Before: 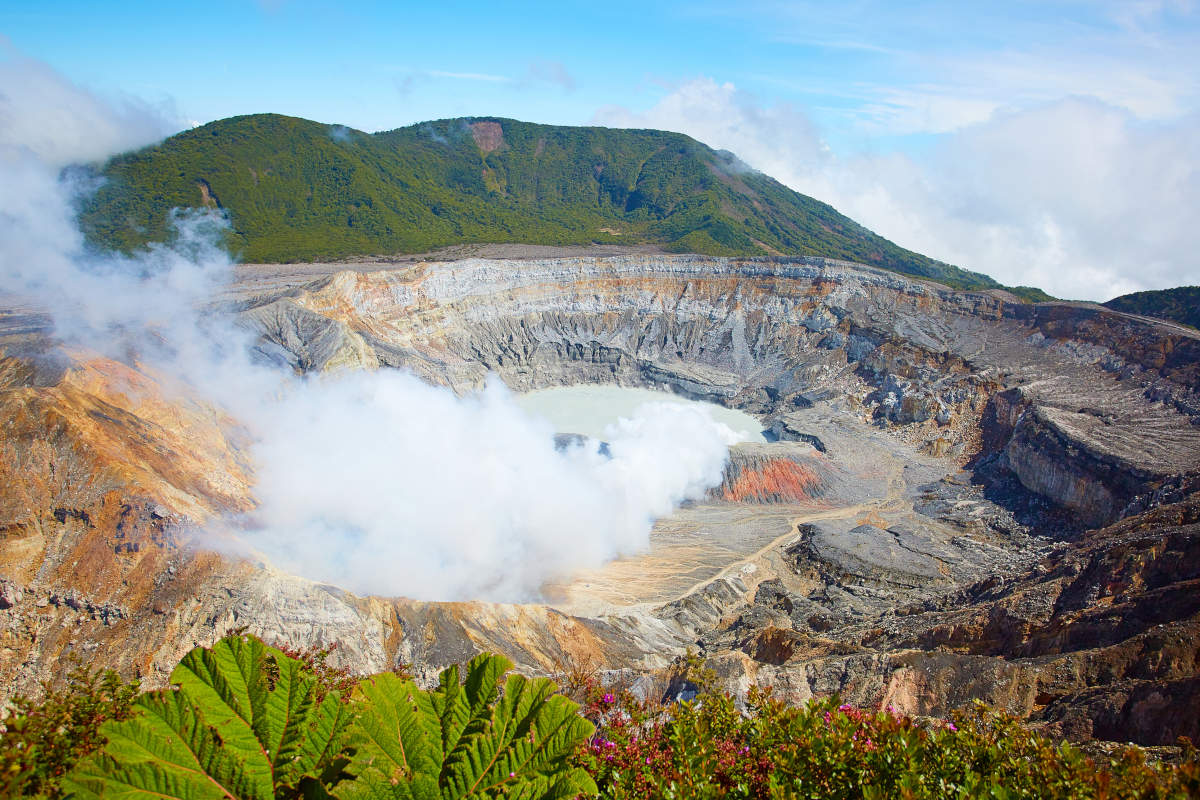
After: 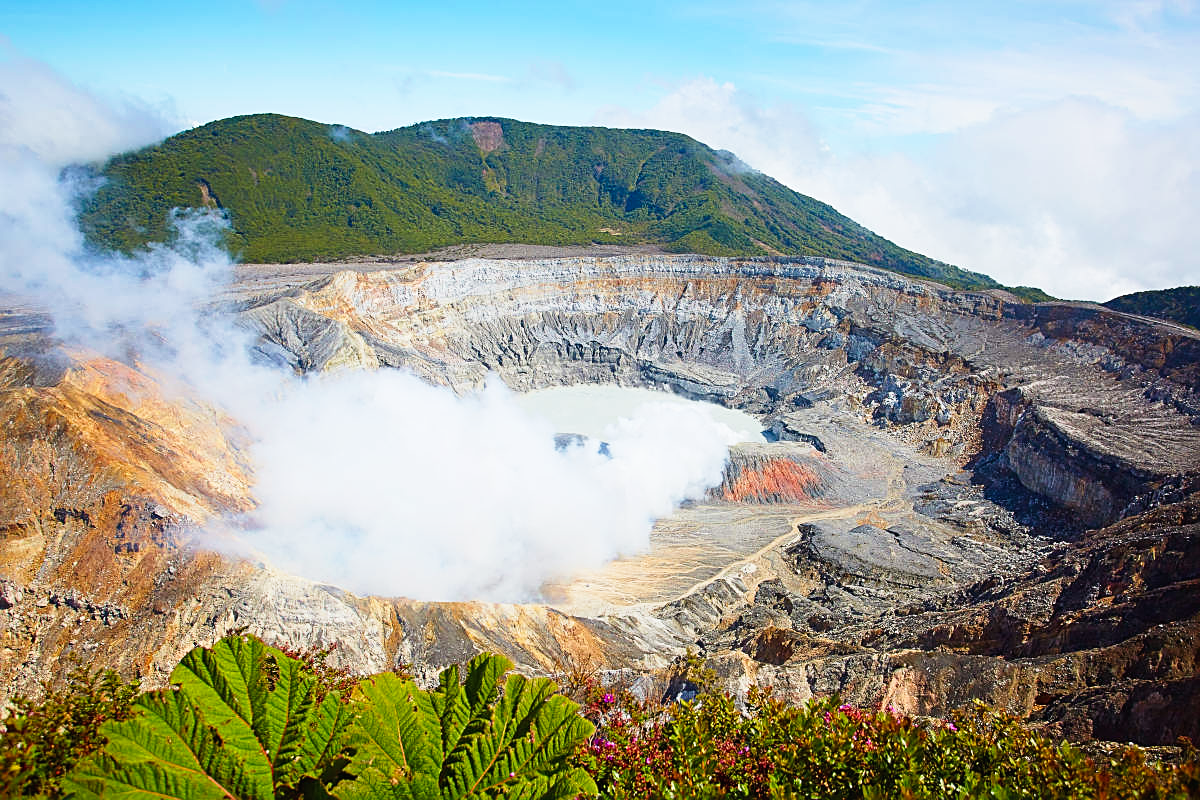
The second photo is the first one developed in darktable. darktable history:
exposure: exposure -0.04 EV, compensate exposure bias true, compensate highlight preservation false
tone curve: curves: ch0 [(0, 0.01) (0.037, 0.032) (0.131, 0.108) (0.275, 0.258) (0.483, 0.512) (0.61, 0.661) (0.696, 0.76) (0.792, 0.867) (0.911, 0.955) (0.997, 0.995)]; ch1 [(0, 0) (0.308, 0.268) (0.425, 0.383) (0.503, 0.502) (0.529, 0.543) (0.706, 0.754) (0.869, 0.907) (1, 1)]; ch2 [(0, 0) (0.228, 0.196) (0.336, 0.315) (0.399, 0.403) (0.485, 0.487) (0.502, 0.502) (0.525, 0.523) (0.545, 0.552) (0.587, 0.61) (0.636, 0.654) (0.711, 0.729) (0.855, 0.87) (0.998, 0.977)], preserve colors none
sharpen: on, module defaults
